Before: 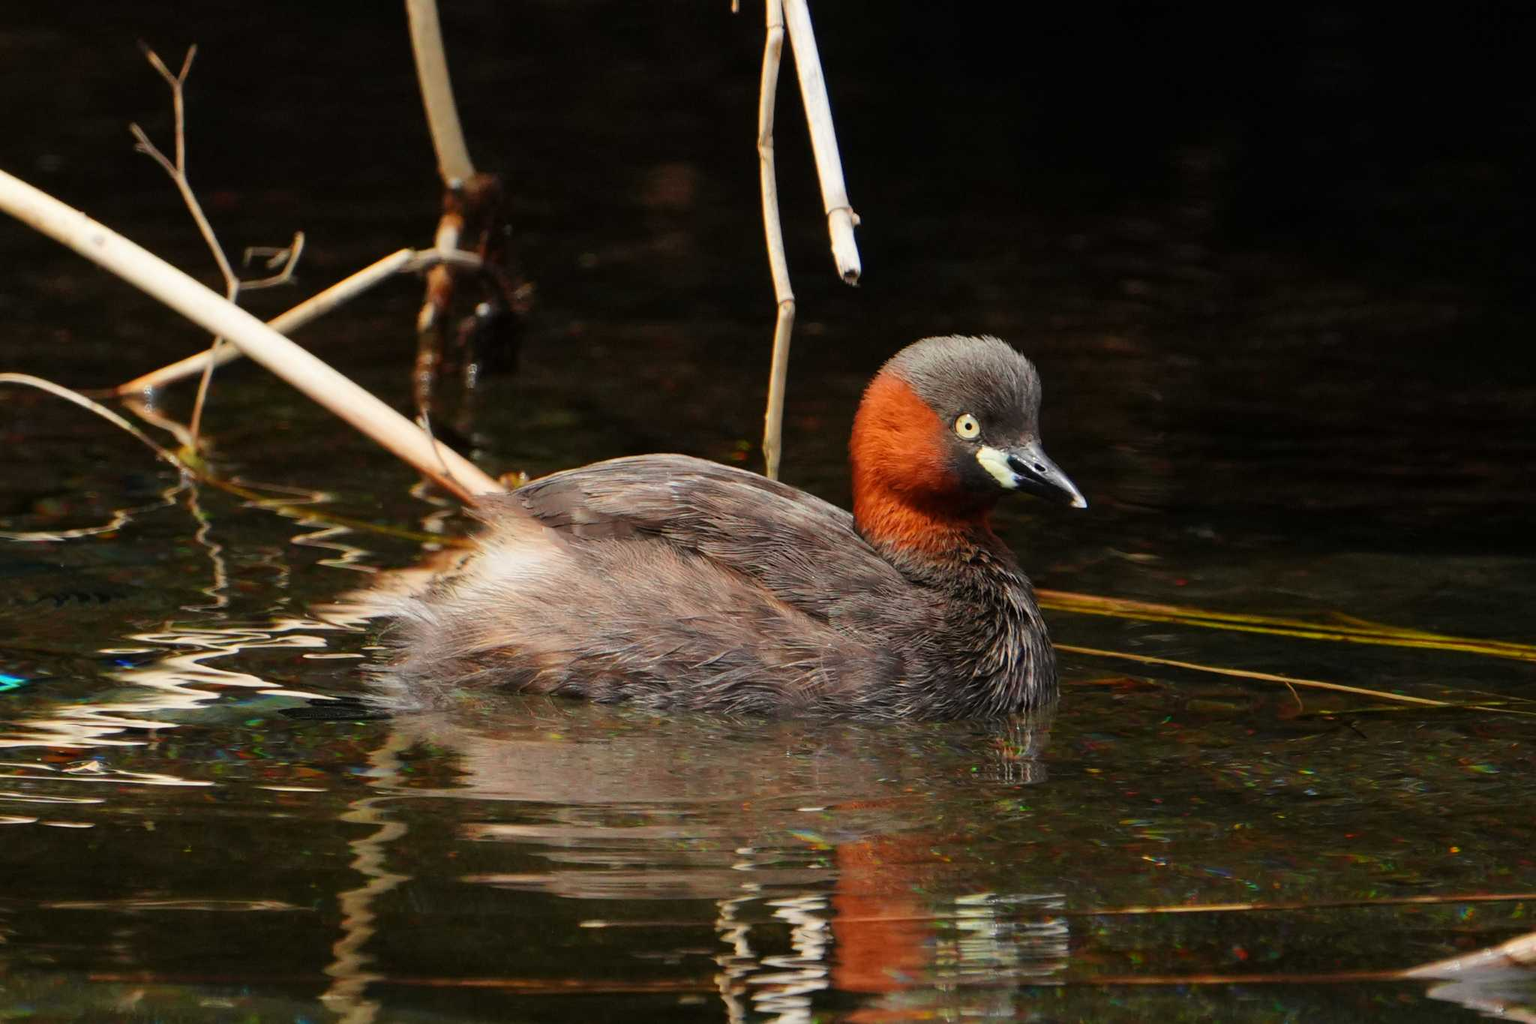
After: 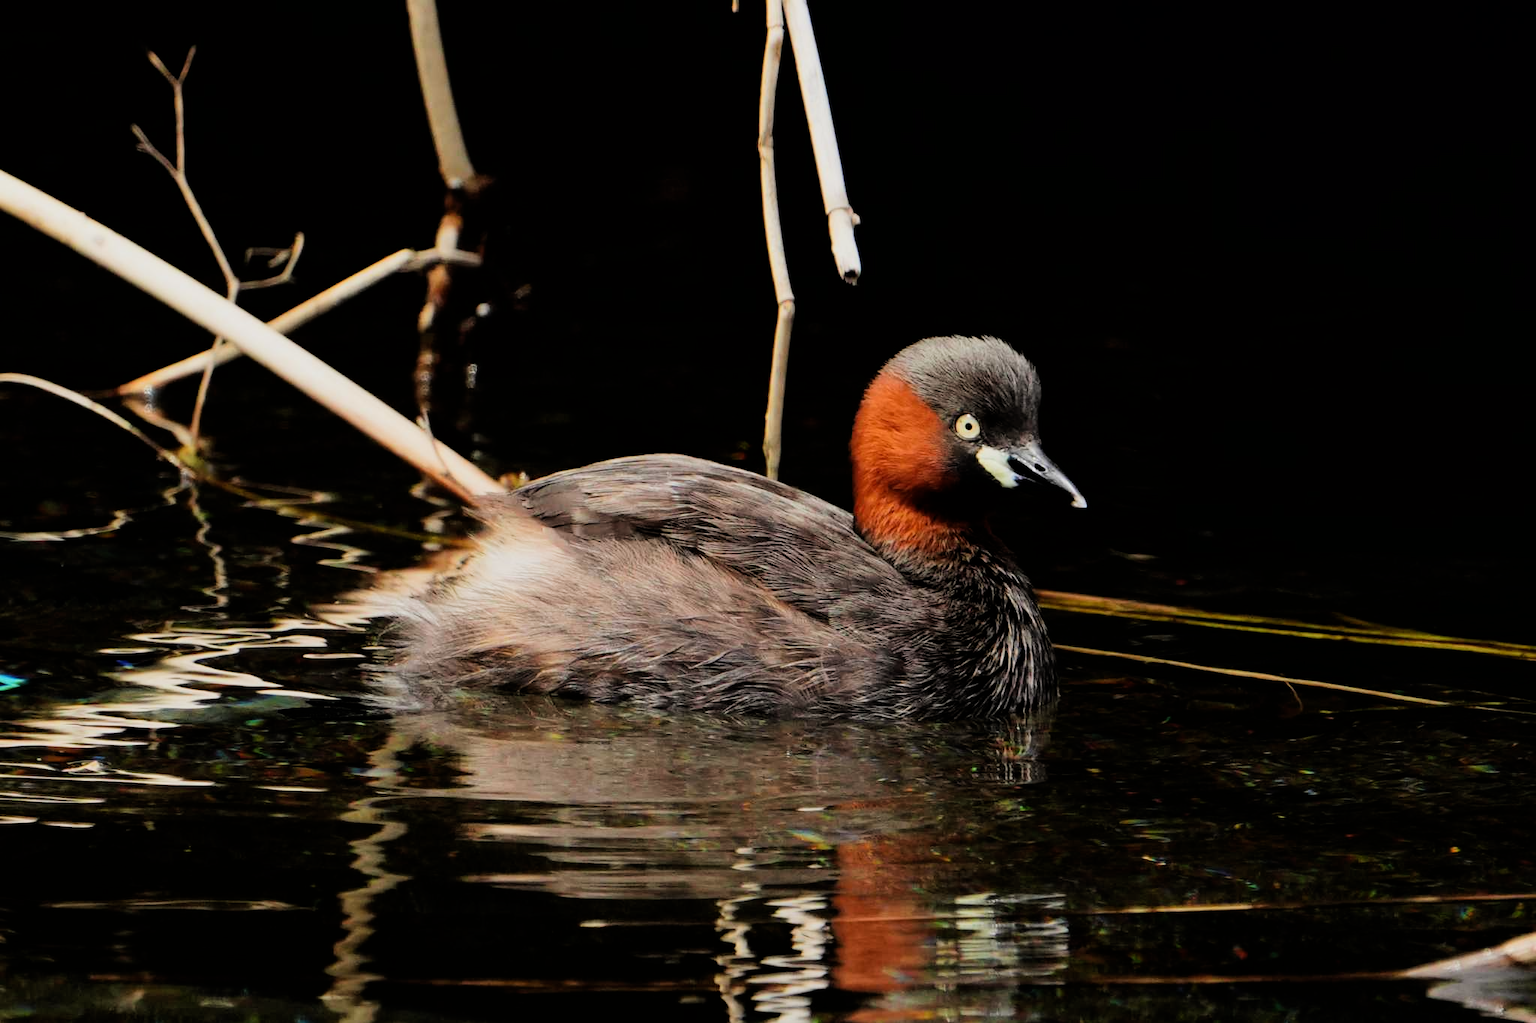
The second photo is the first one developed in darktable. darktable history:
filmic rgb: black relative exposure -5.06 EV, white relative exposure 3.98 EV, hardness 2.89, contrast 1.41, highlights saturation mix -31.28%
